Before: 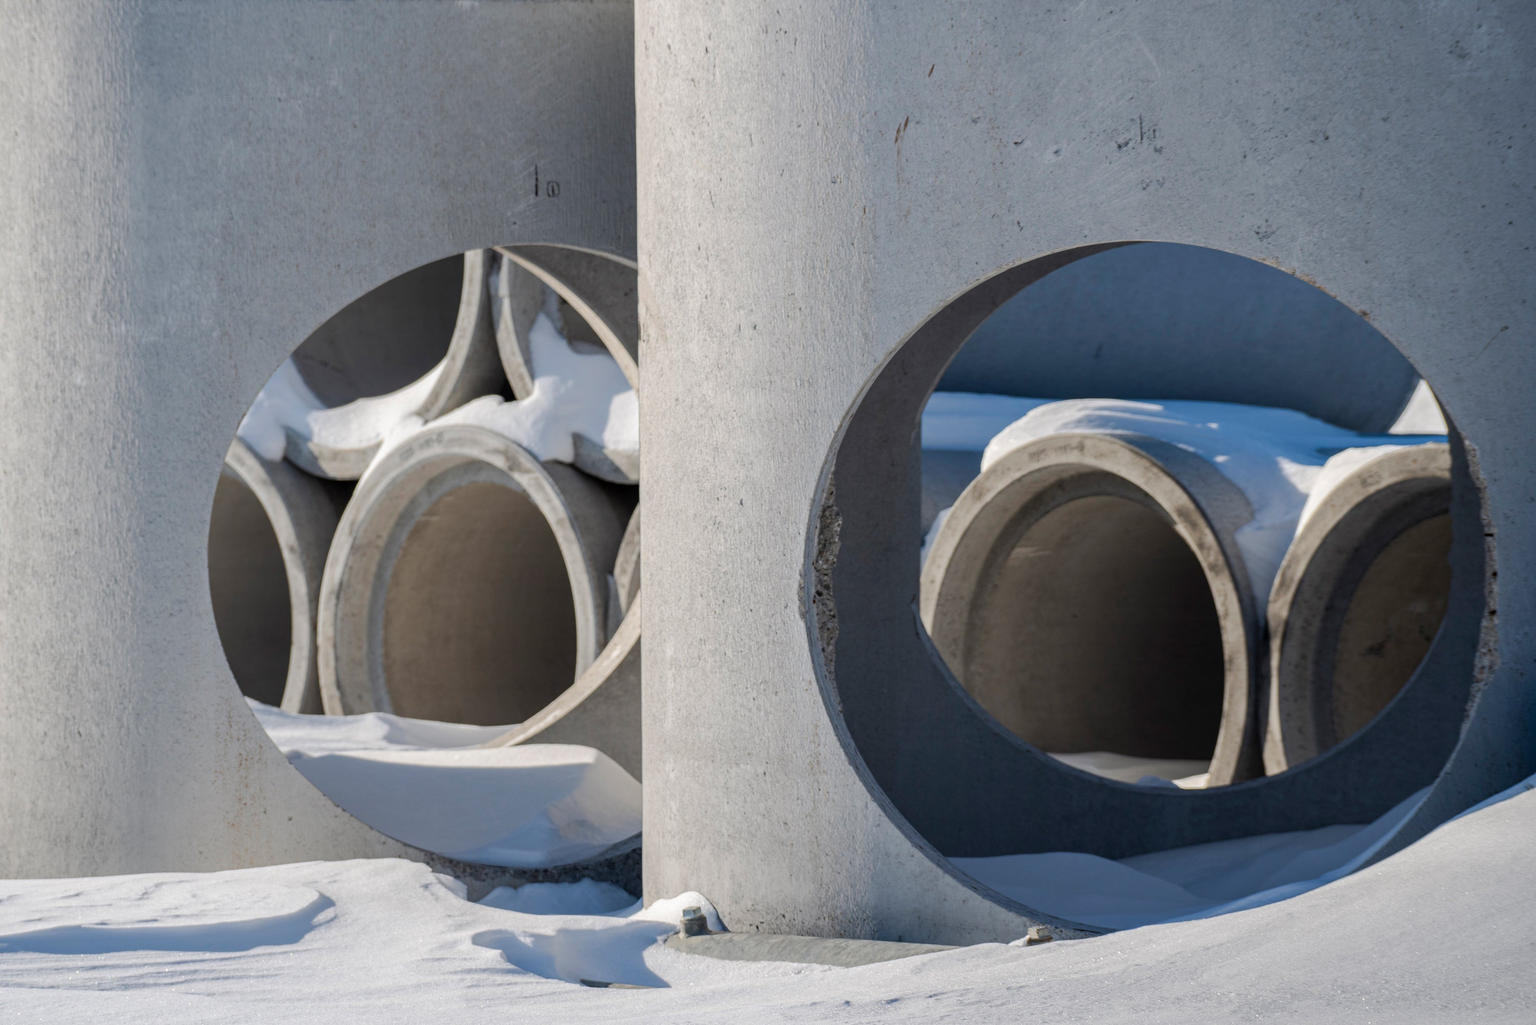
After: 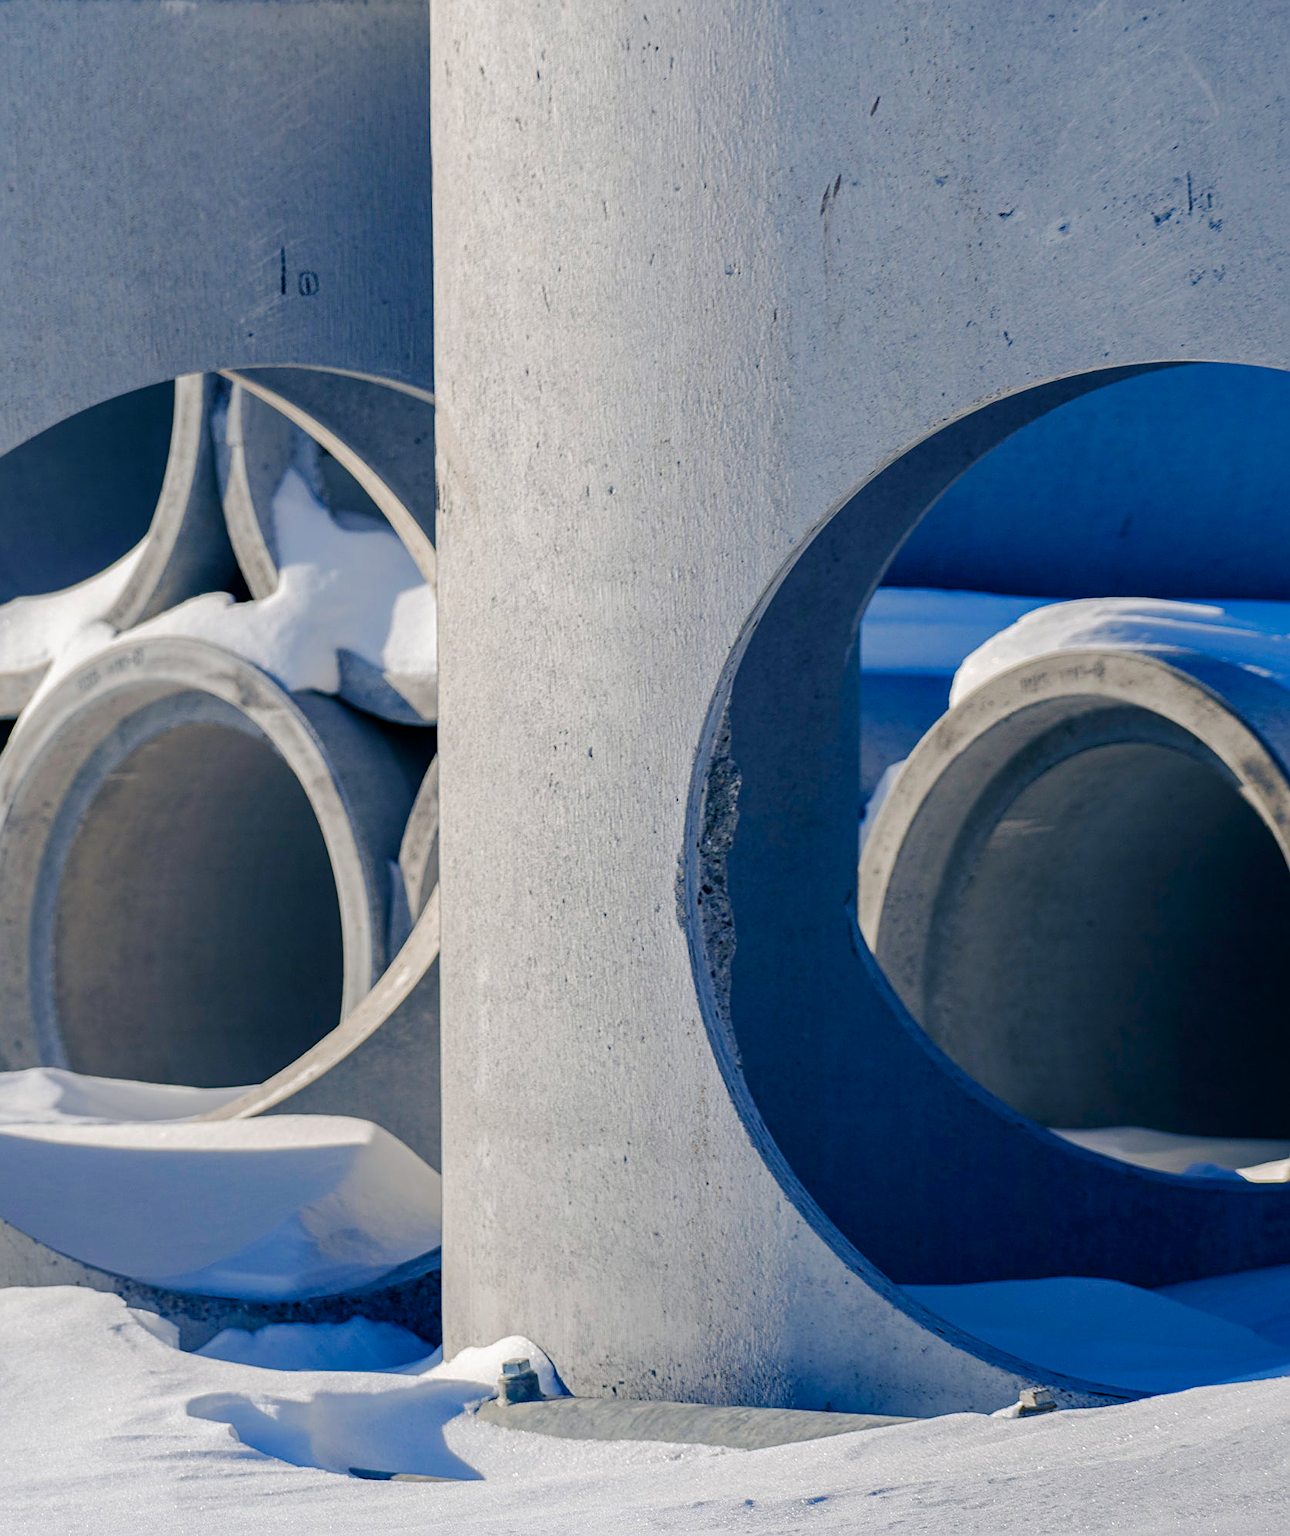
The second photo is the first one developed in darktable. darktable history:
color balance rgb: shadows lift › luminance -41.061%, shadows lift › chroma 13.851%, shadows lift › hue 256.98°, perceptual saturation grading › global saturation 45.942%, perceptual saturation grading › highlights -50.167%, perceptual saturation grading › shadows 30.589%
sharpen: on, module defaults
crop and rotate: left 22.658%, right 21.309%
